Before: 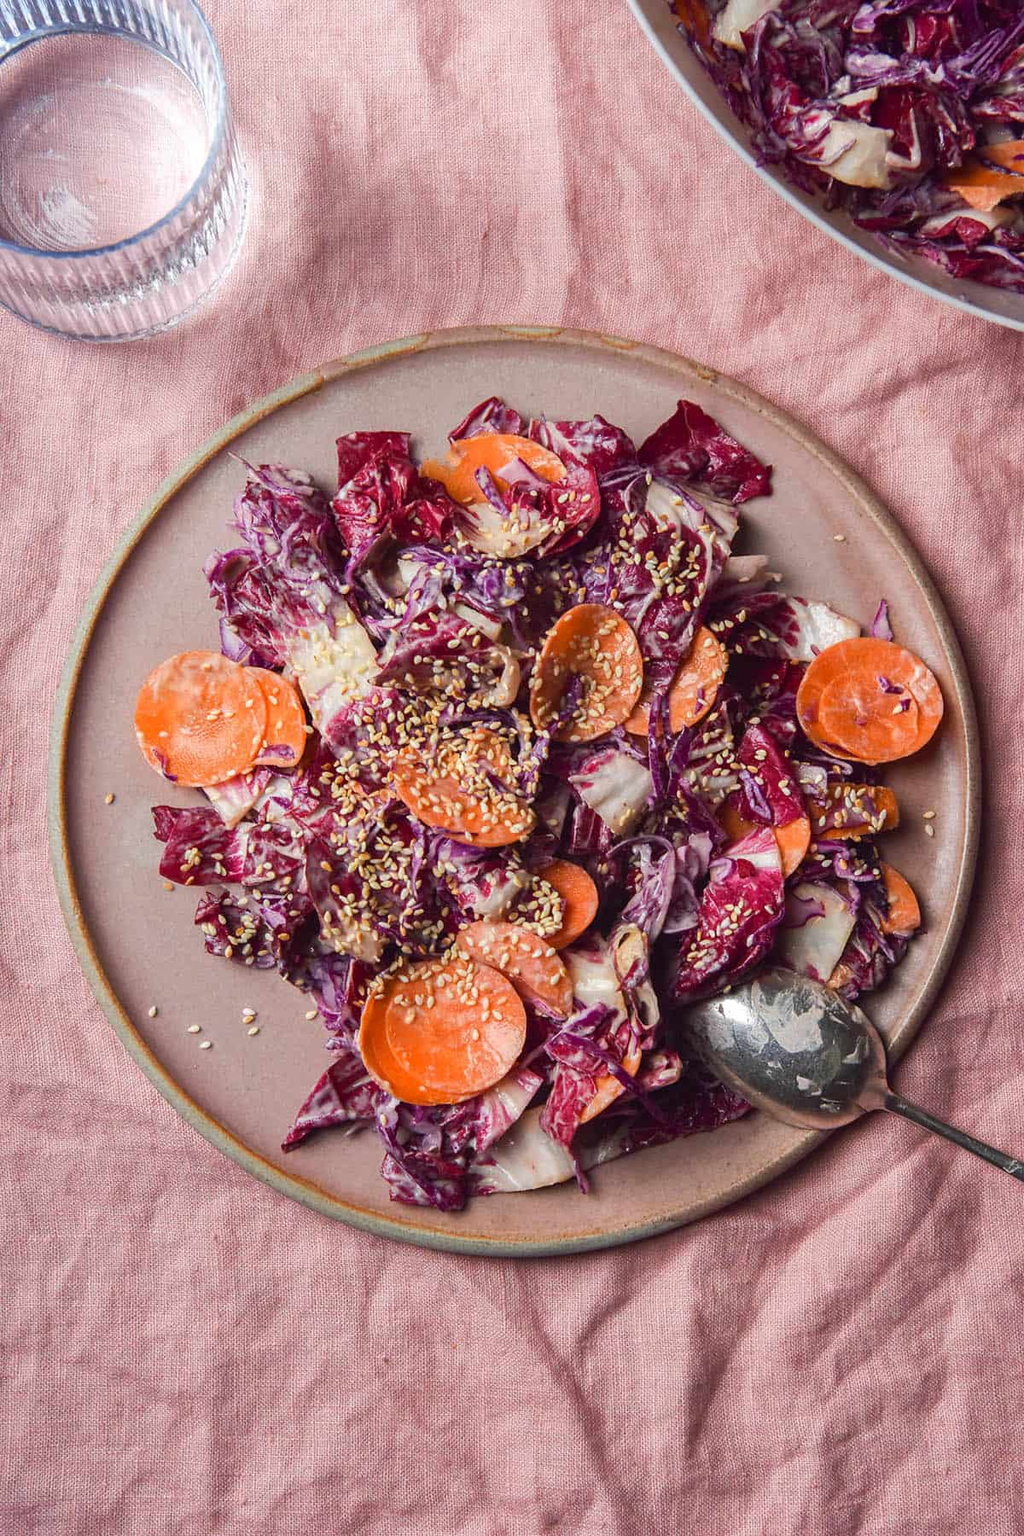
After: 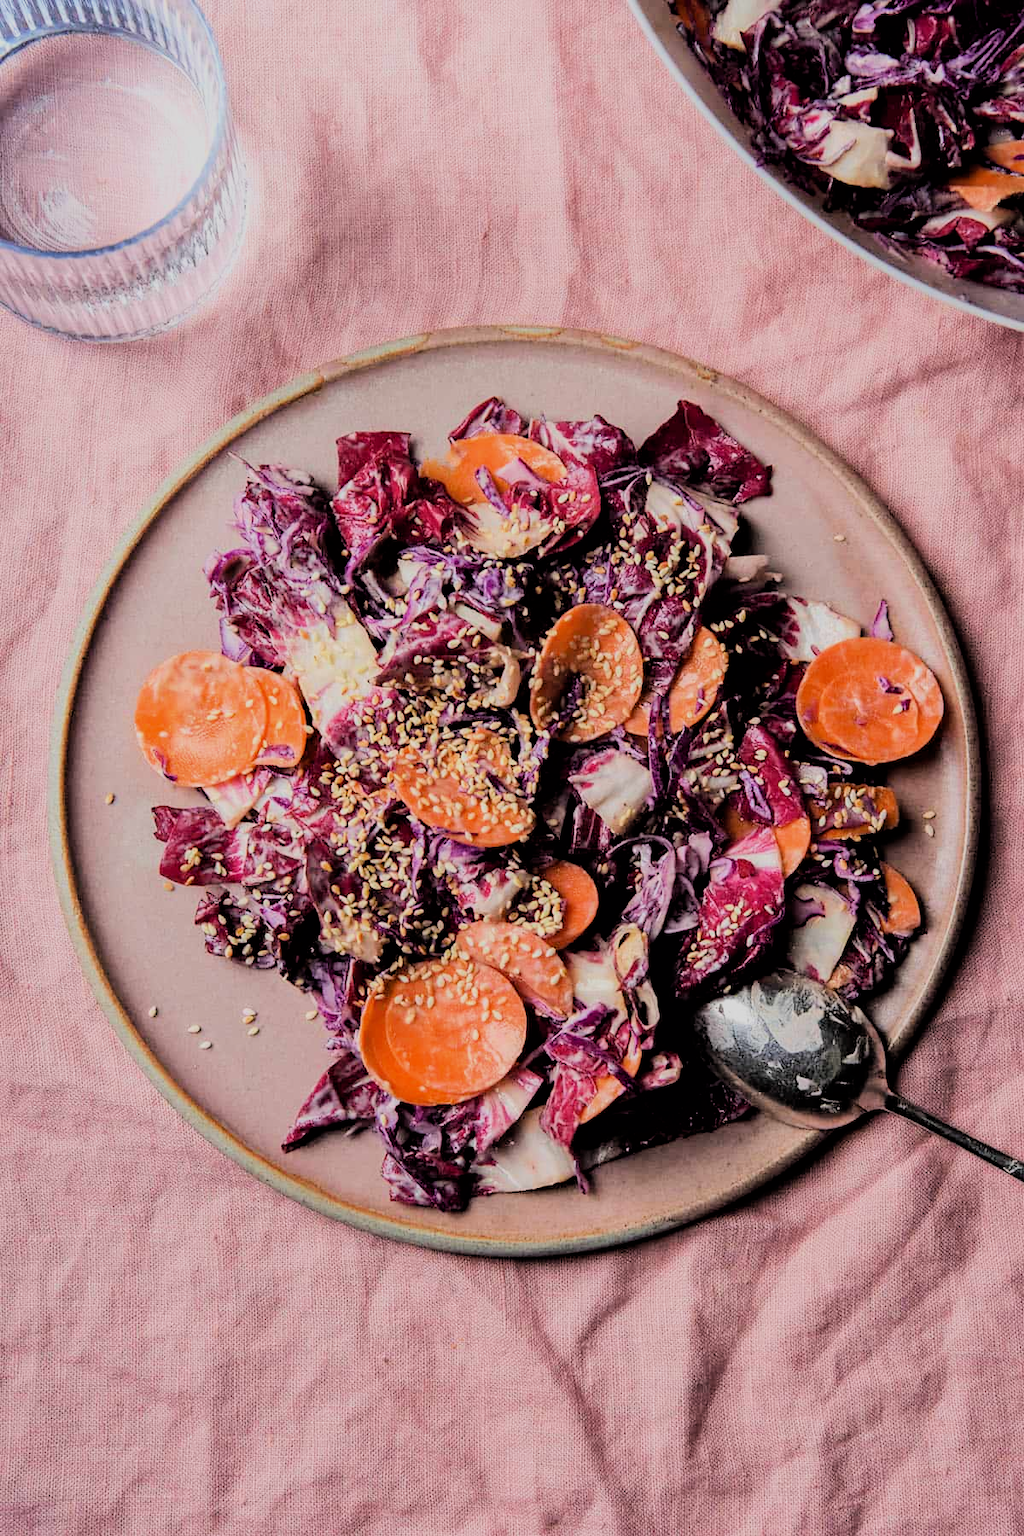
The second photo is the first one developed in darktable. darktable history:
exposure: black level correction 0.001, exposure 0.193 EV, compensate exposure bias true, compensate highlight preservation false
filmic rgb: black relative exposure -3.06 EV, white relative exposure 7.01 EV, hardness 1.46, contrast 1.343, color science v6 (2022)
